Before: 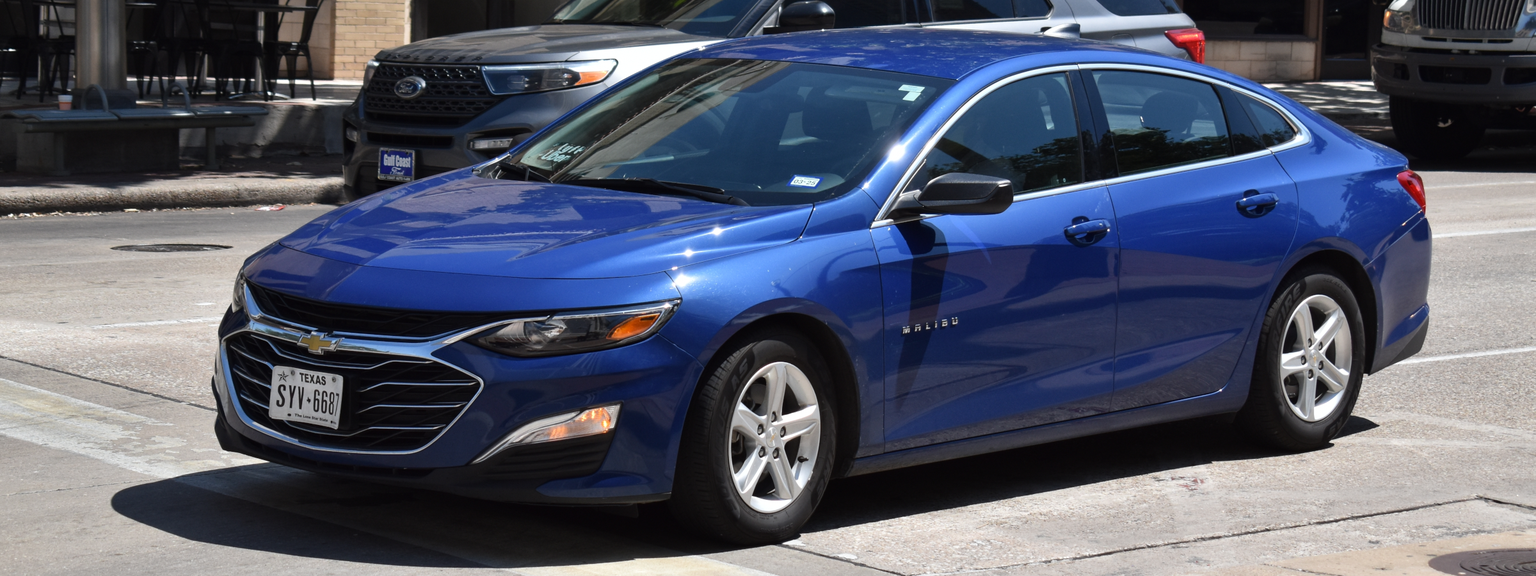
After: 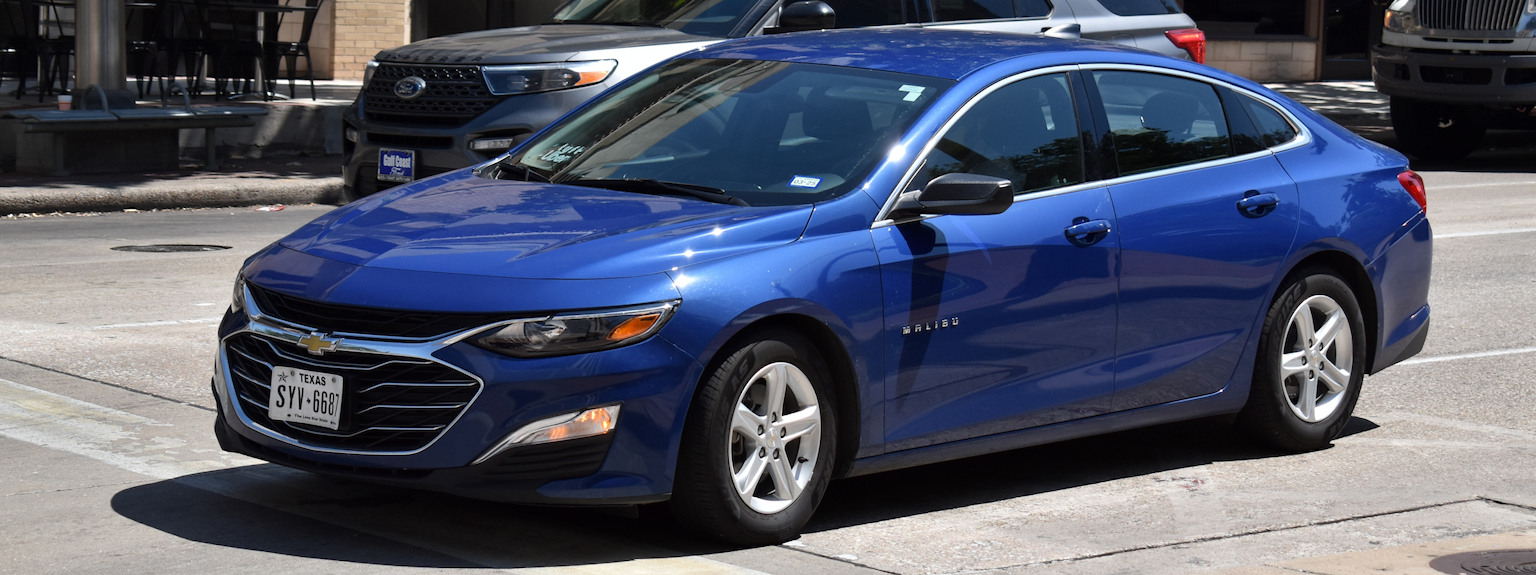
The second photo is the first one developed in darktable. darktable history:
crop: left 0.043%
exposure: black level correction 0.001, compensate exposure bias true, compensate highlight preservation false
